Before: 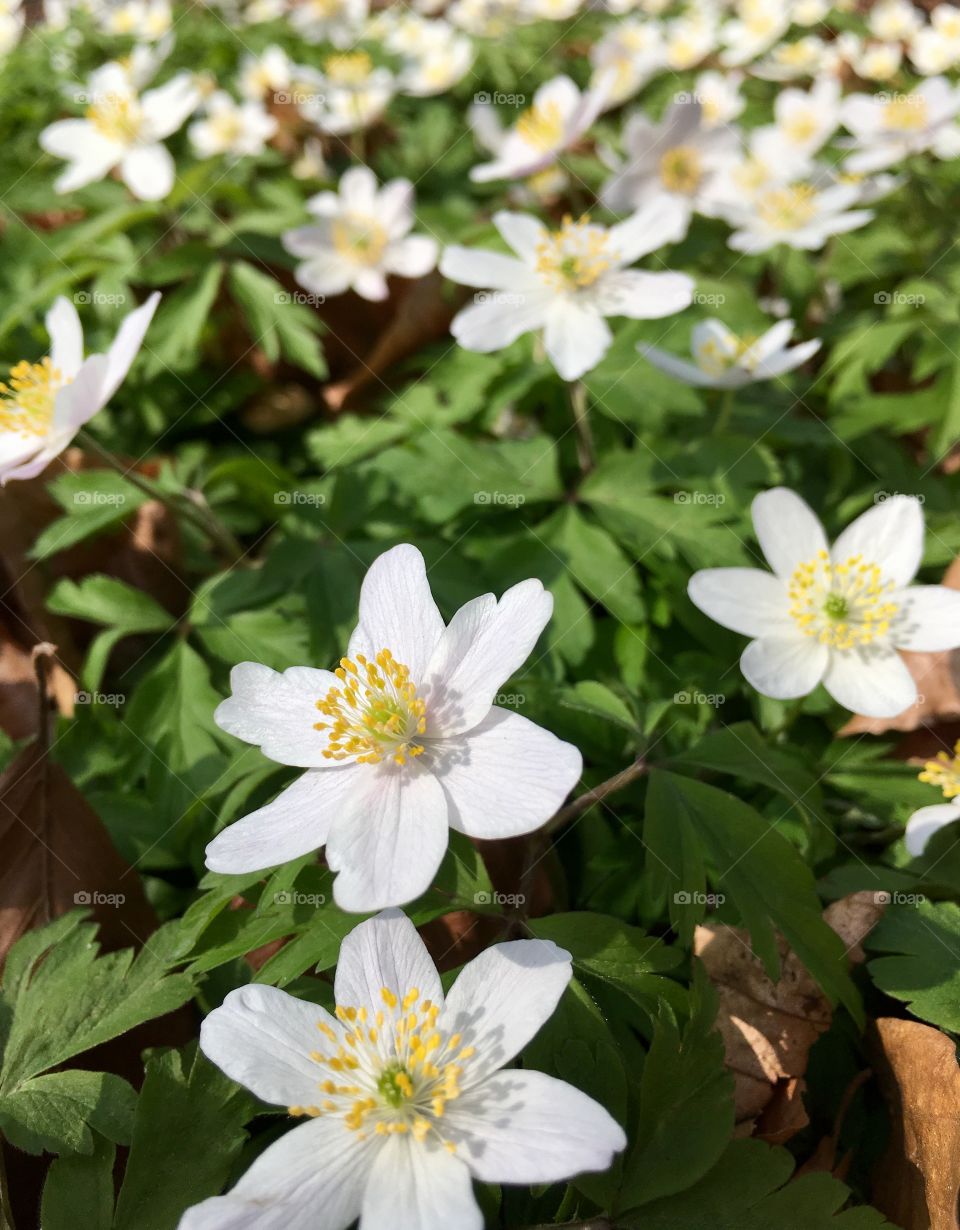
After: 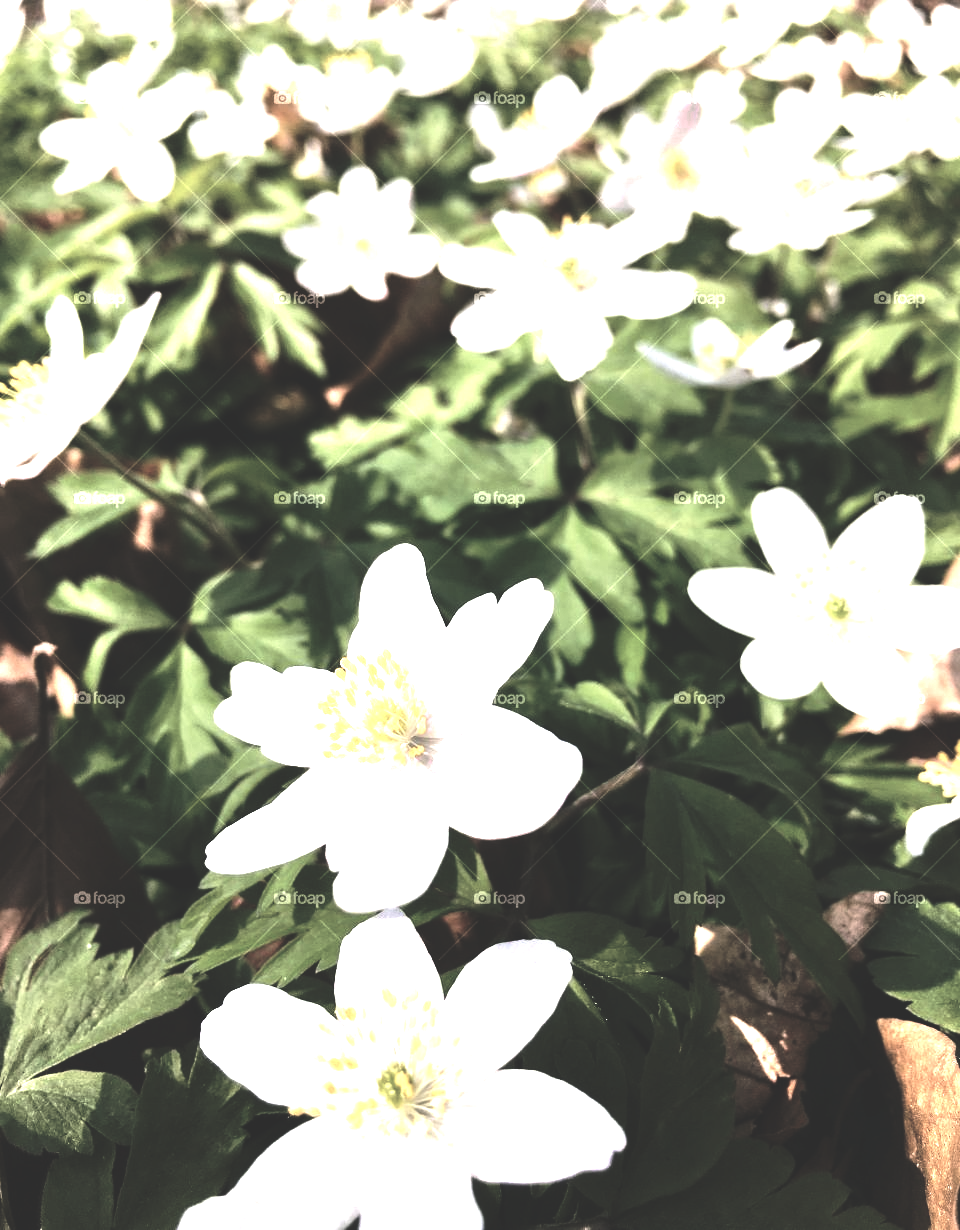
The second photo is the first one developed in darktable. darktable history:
color zones: curves: ch0 [(0, 0.6) (0.129, 0.508) (0.193, 0.483) (0.429, 0.5) (0.571, 0.5) (0.714, 0.5) (0.857, 0.5) (1, 0.6)]; ch1 [(0, 0.481) (0.112, 0.245) (0.213, 0.223) (0.429, 0.233) (0.571, 0.231) (0.683, 0.242) (0.857, 0.296) (1, 0.481)]
tone equalizer: -8 EV -0.75 EV, -7 EV -0.7 EV, -6 EV -0.6 EV, -5 EV -0.4 EV, -3 EV 0.4 EV, -2 EV 0.6 EV, -1 EV 0.7 EV, +0 EV 0.75 EV, edges refinement/feathering 500, mask exposure compensation -1.57 EV, preserve details no
exposure: exposure 0.999 EV, compensate highlight preservation false
color balance rgb: shadows lift › chroma 2%, shadows lift › hue 217.2°, power › chroma 0.25%, power › hue 60°, highlights gain › chroma 1.5%, highlights gain › hue 309.6°, global offset › luminance -0.25%, perceptual saturation grading › global saturation 15%, global vibrance 15%
rgb curve: curves: ch0 [(0, 0.186) (0.314, 0.284) (0.775, 0.708) (1, 1)], compensate middle gray true, preserve colors none
